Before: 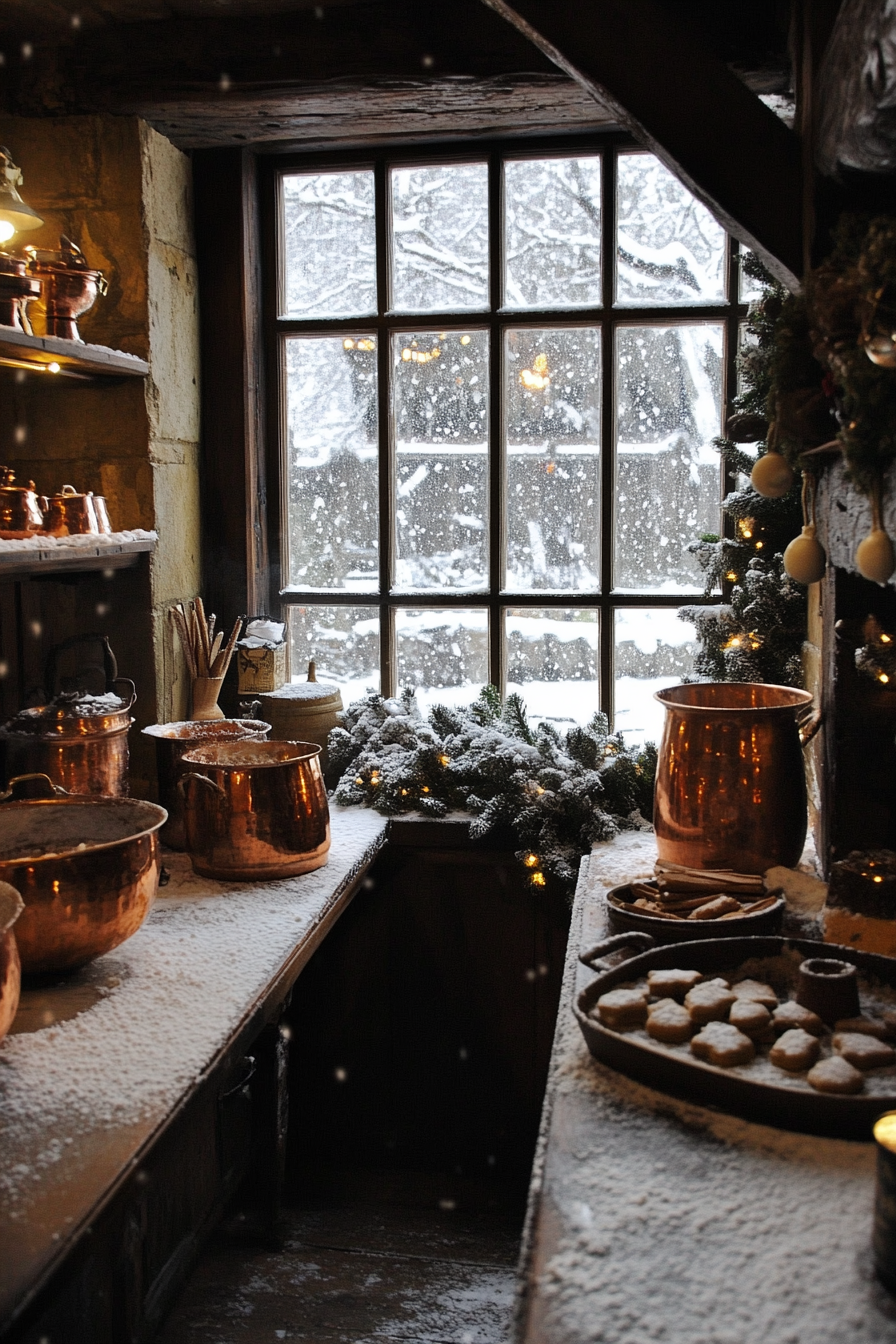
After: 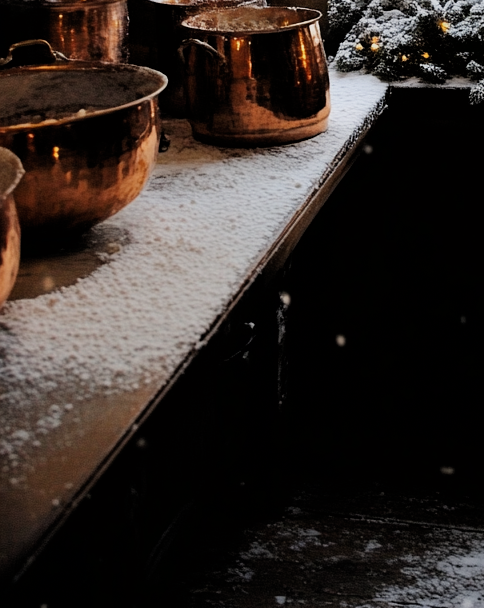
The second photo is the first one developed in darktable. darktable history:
filmic rgb: black relative exposure -11.85 EV, white relative exposure 5.44 EV, hardness 4.48, latitude 49.23%, contrast 1.141
crop and rotate: top 54.646%, right 45.911%, bottom 0.101%
color calibration: illuminant same as pipeline (D50), adaptation none (bypass), x 0.333, y 0.333, temperature 5016.73 K
